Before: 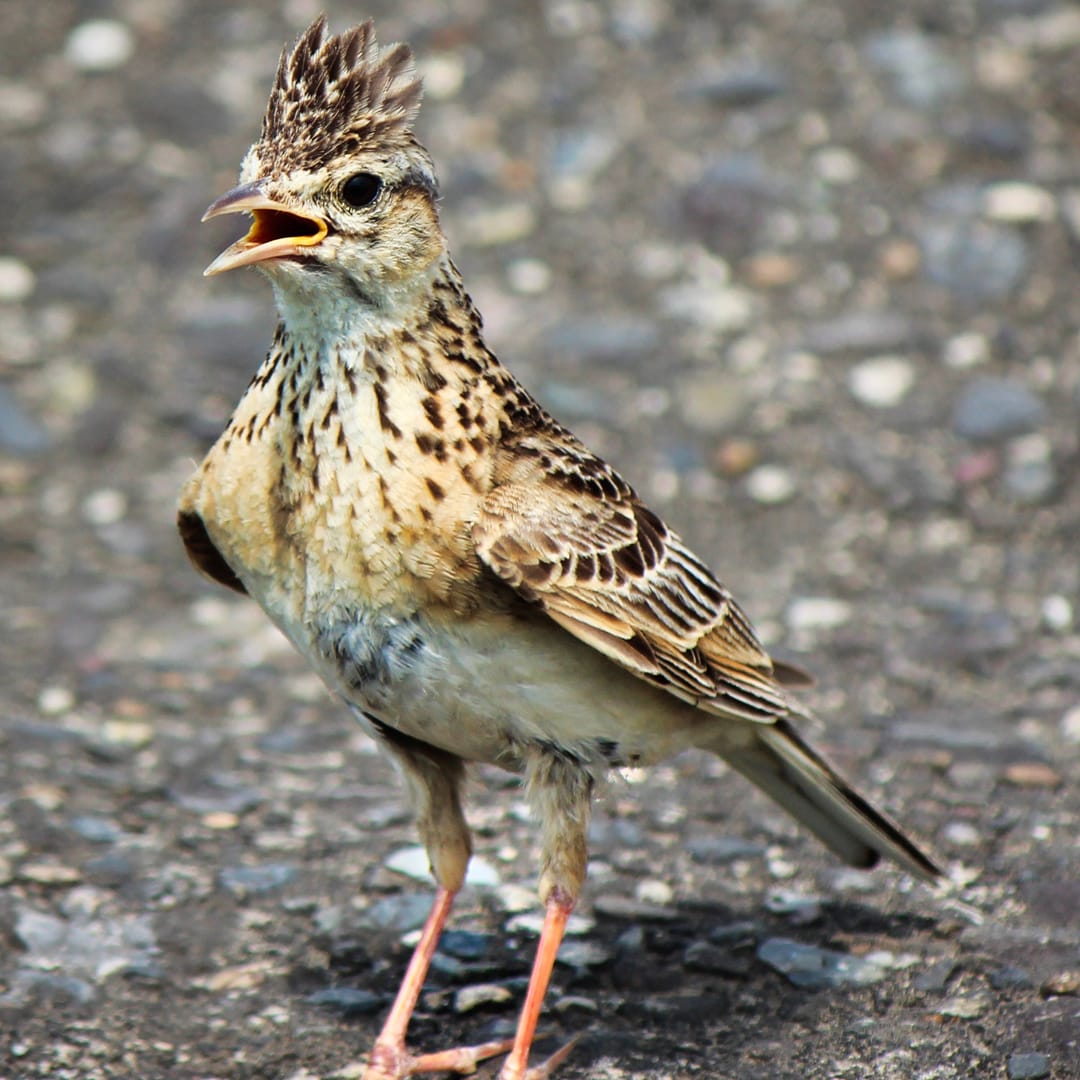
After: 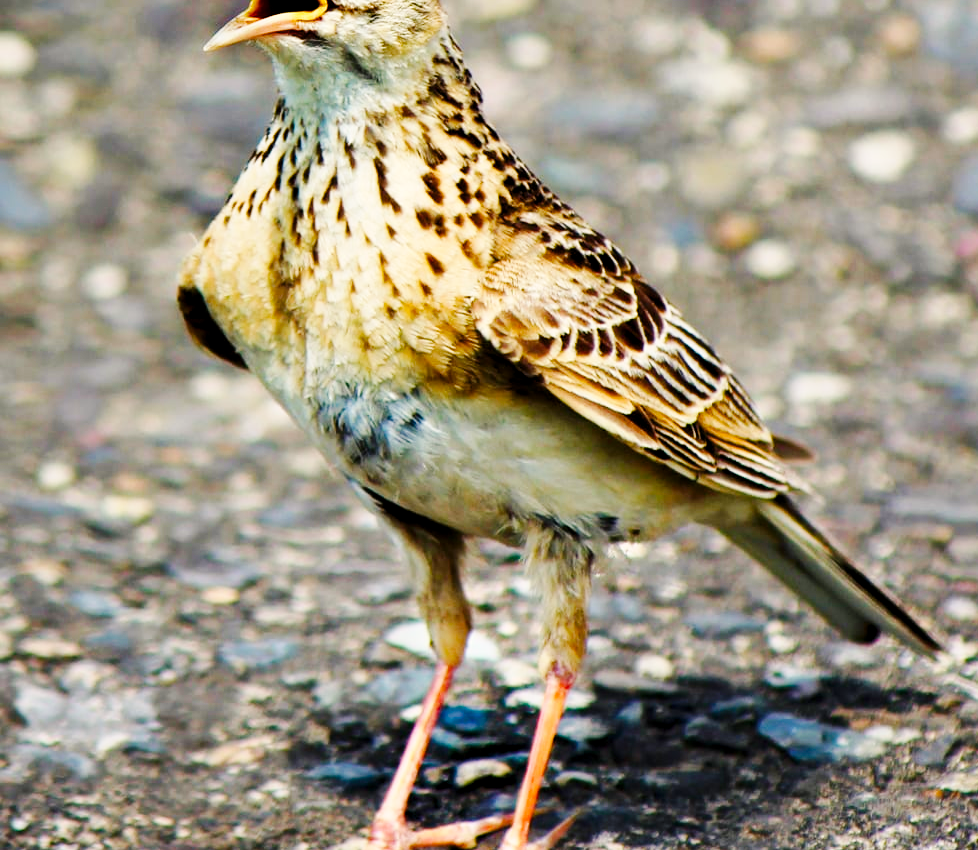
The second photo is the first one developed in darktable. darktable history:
color balance rgb: shadows lift › chroma 1%, shadows lift › hue 240.84°, highlights gain › chroma 2%, highlights gain › hue 73.2°, global offset › luminance -0.5%, perceptual saturation grading › global saturation 20%, perceptual saturation grading › highlights -25%, perceptual saturation grading › shadows 50%, global vibrance 15%
base curve: curves: ch0 [(0, 0) (0.032, 0.025) (0.121, 0.166) (0.206, 0.329) (0.605, 0.79) (1, 1)], preserve colors none
crop: top 20.916%, right 9.437%, bottom 0.316%
